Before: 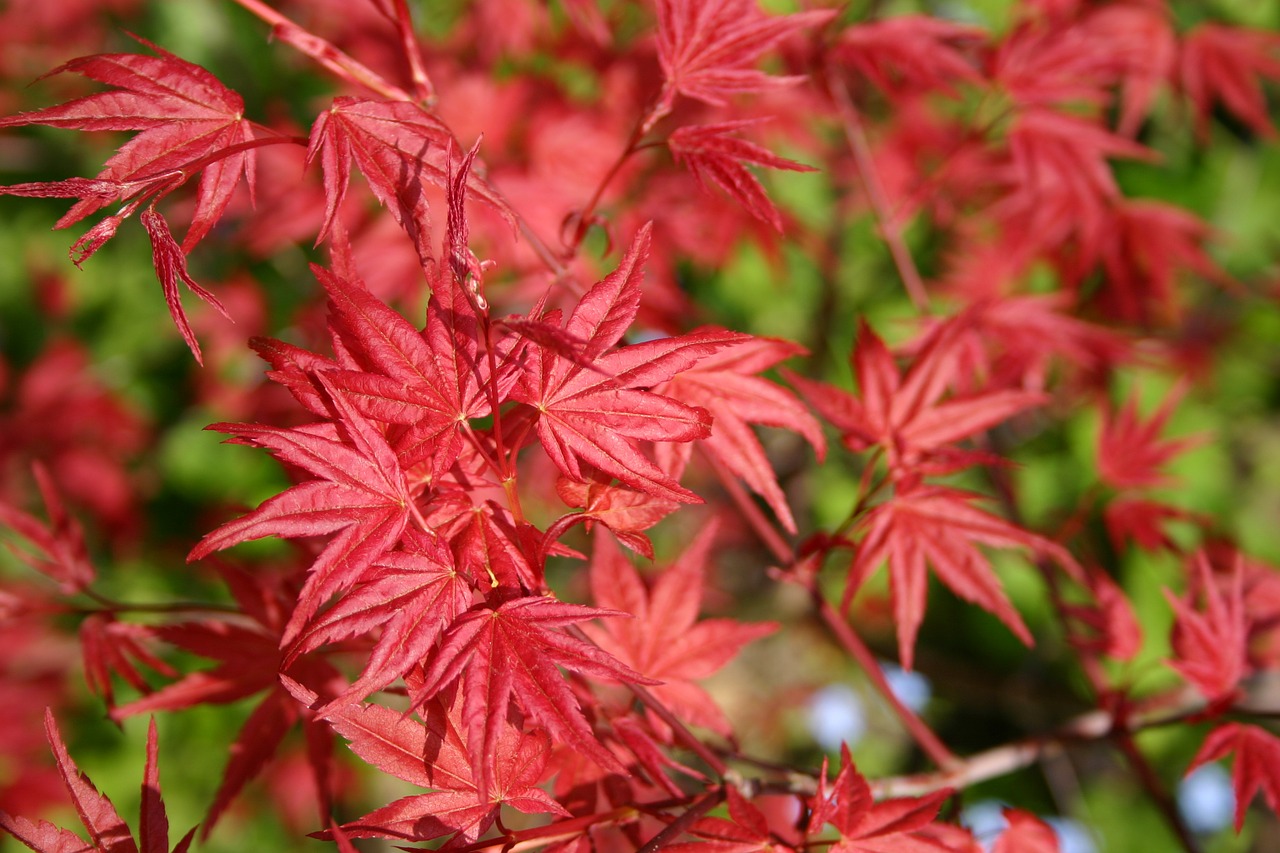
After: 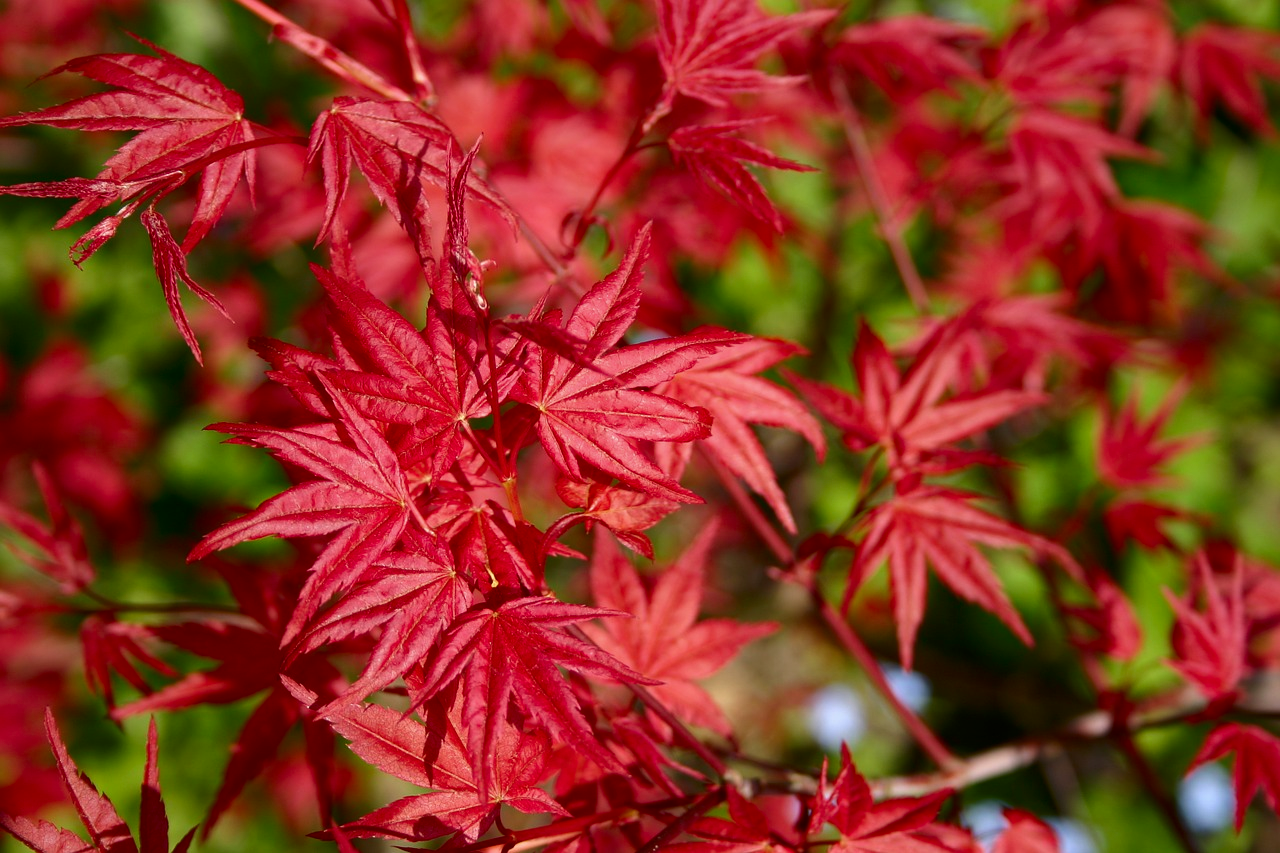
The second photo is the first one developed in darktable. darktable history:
shadows and highlights: radius 125.46, shadows 30.51, highlights -30.51, low approximation 0.01, soften with gaussian
contrast brightness saturation: contrast 0.07, brightness -0.13, saturation 0.06
